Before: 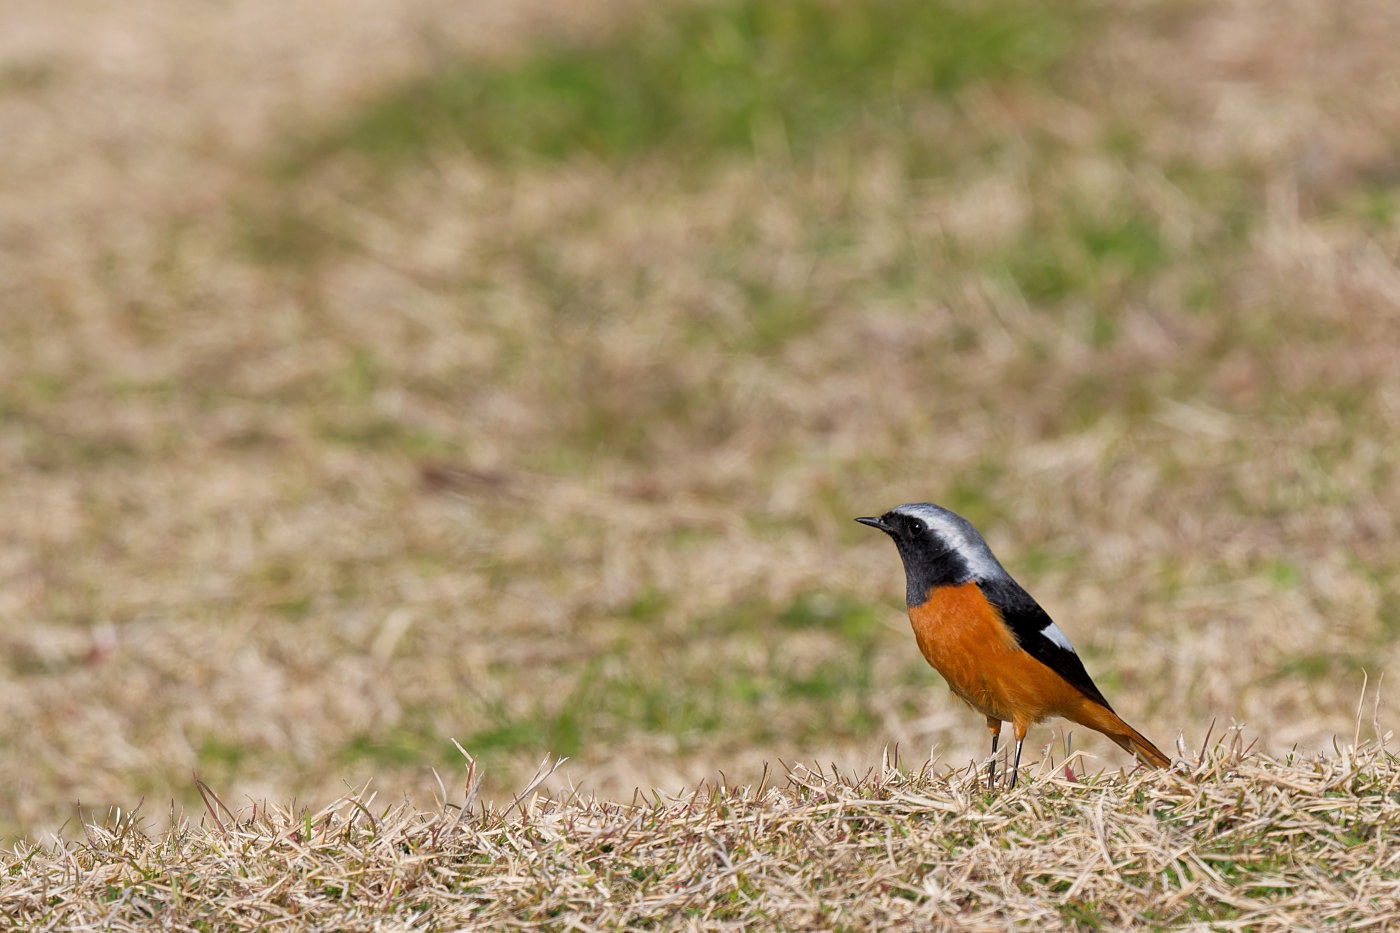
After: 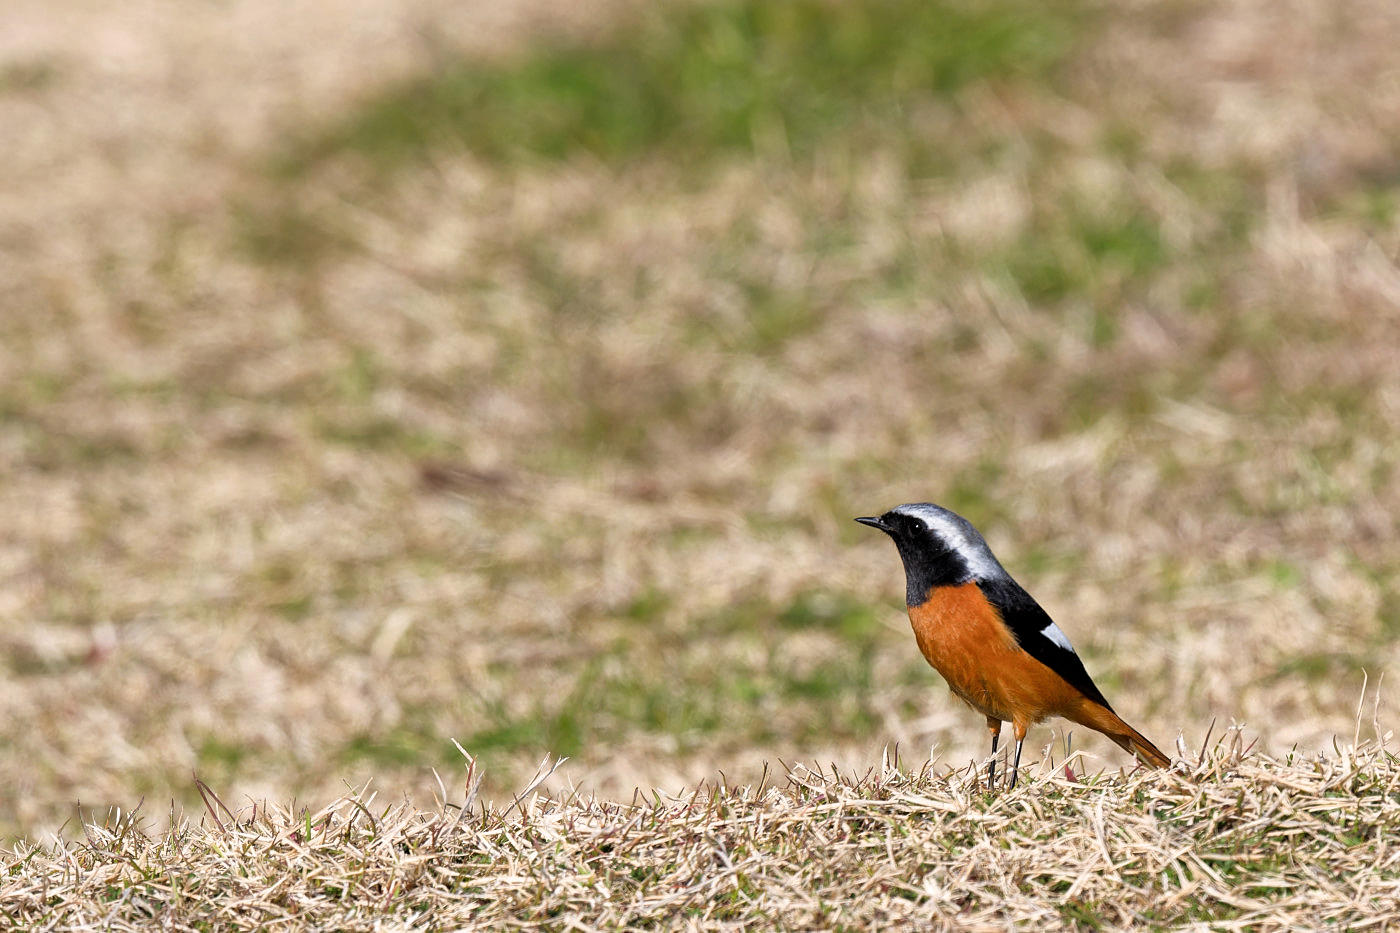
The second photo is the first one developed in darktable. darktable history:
filmic rgb: black relative exposure -9.13 EV, white relative exposure 2.31 EV, threshold 2.98 EV, hardness 7.51, enable highlight reconstruction true
